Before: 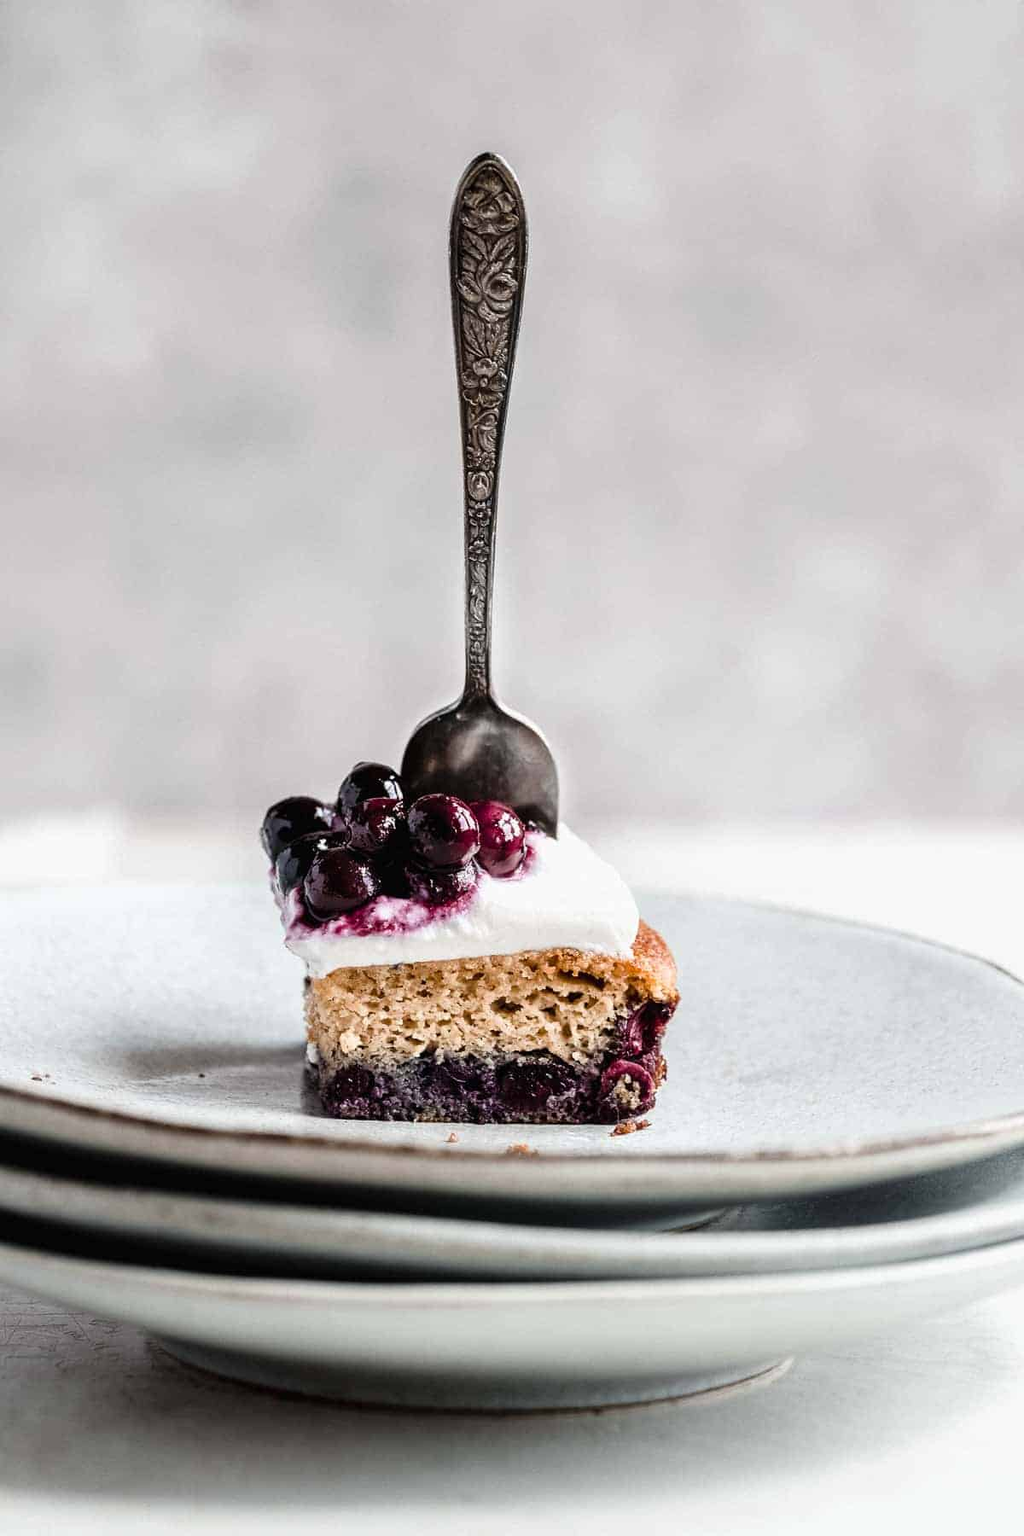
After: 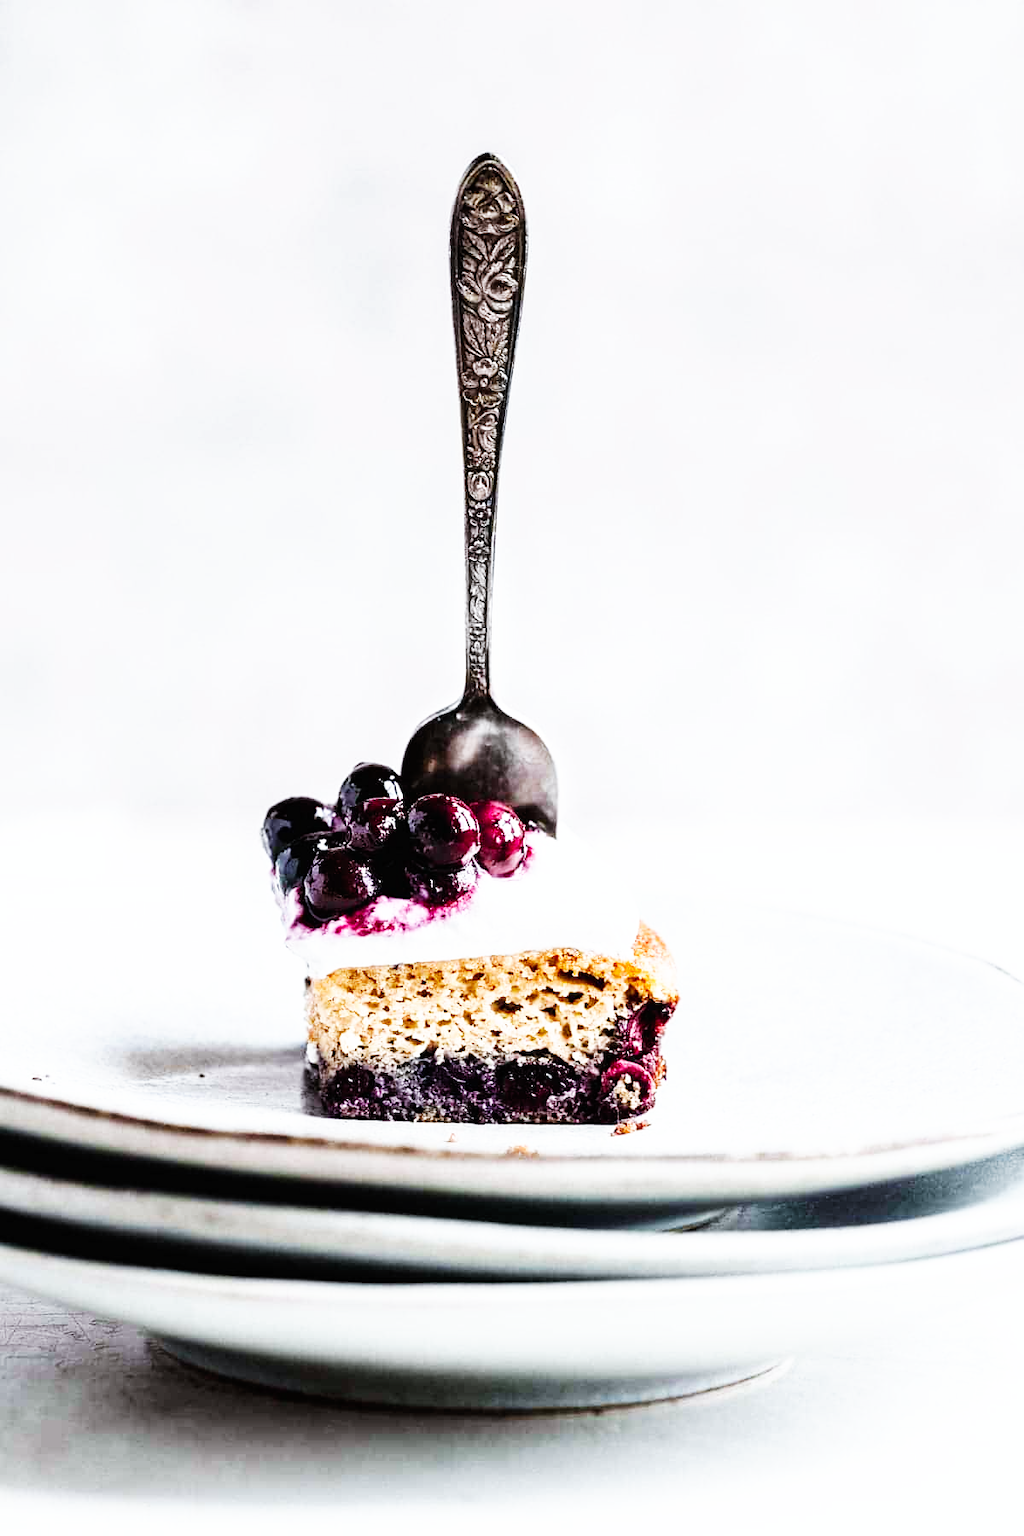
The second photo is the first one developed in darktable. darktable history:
base curve: curves: ch0 [(0, 0) (0.007, 0.004) (0.027, 0.03) (0.046, 0.07) (0.207, 0.54) (0.442, 0.872) (0.673, 0.972) (1, 1)], preserve colors none
white balance: red 0.976, blue 1.04
